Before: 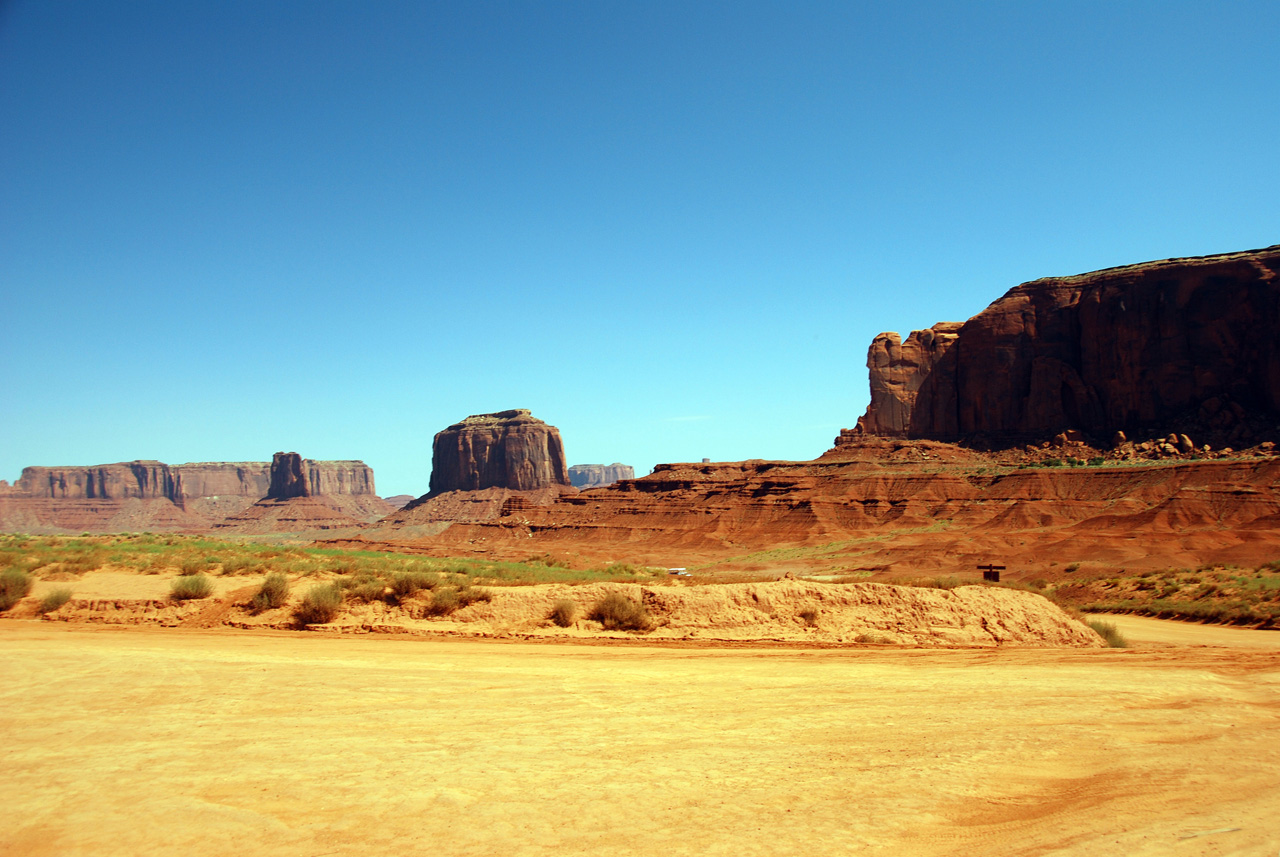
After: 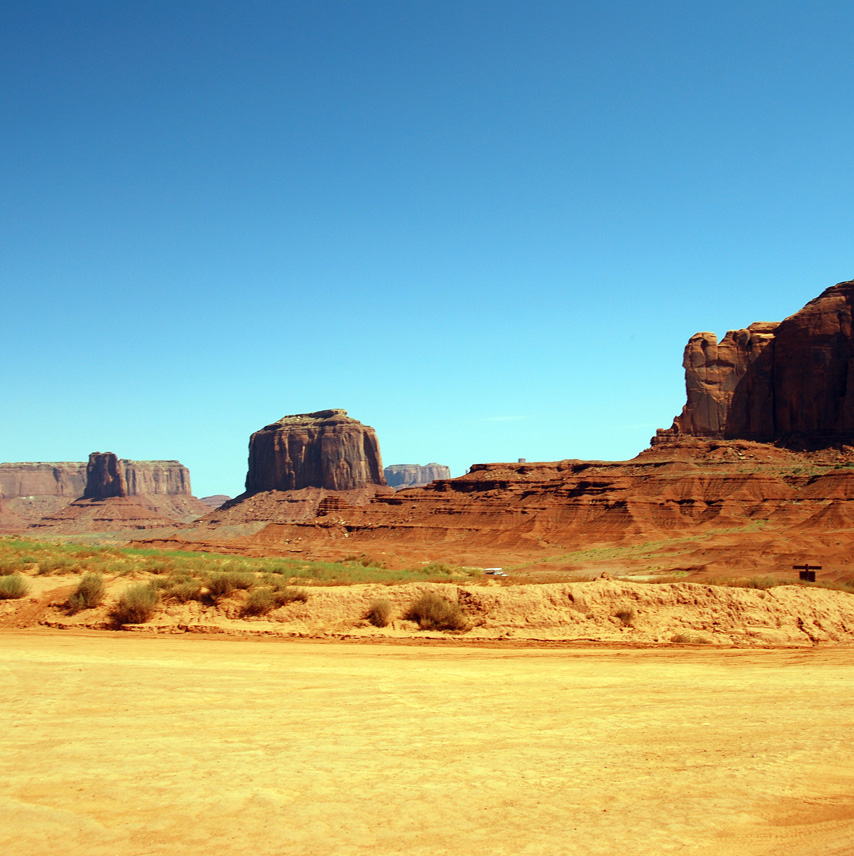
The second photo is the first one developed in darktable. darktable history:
crop and rotate: left 14.42%, right 18.847%
